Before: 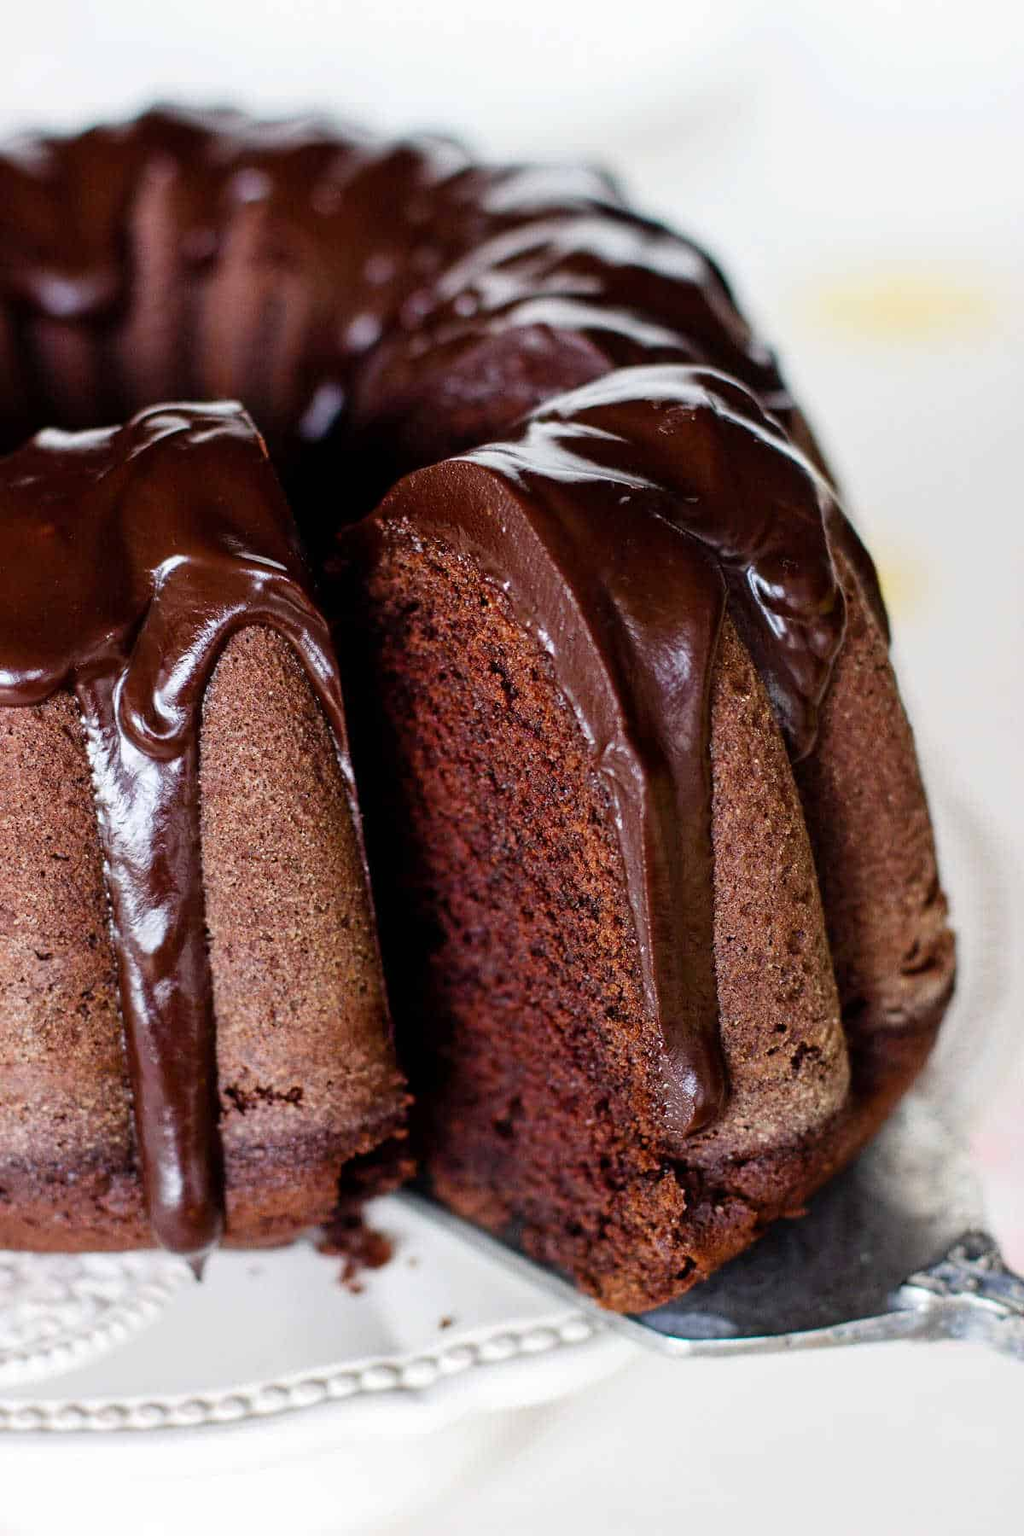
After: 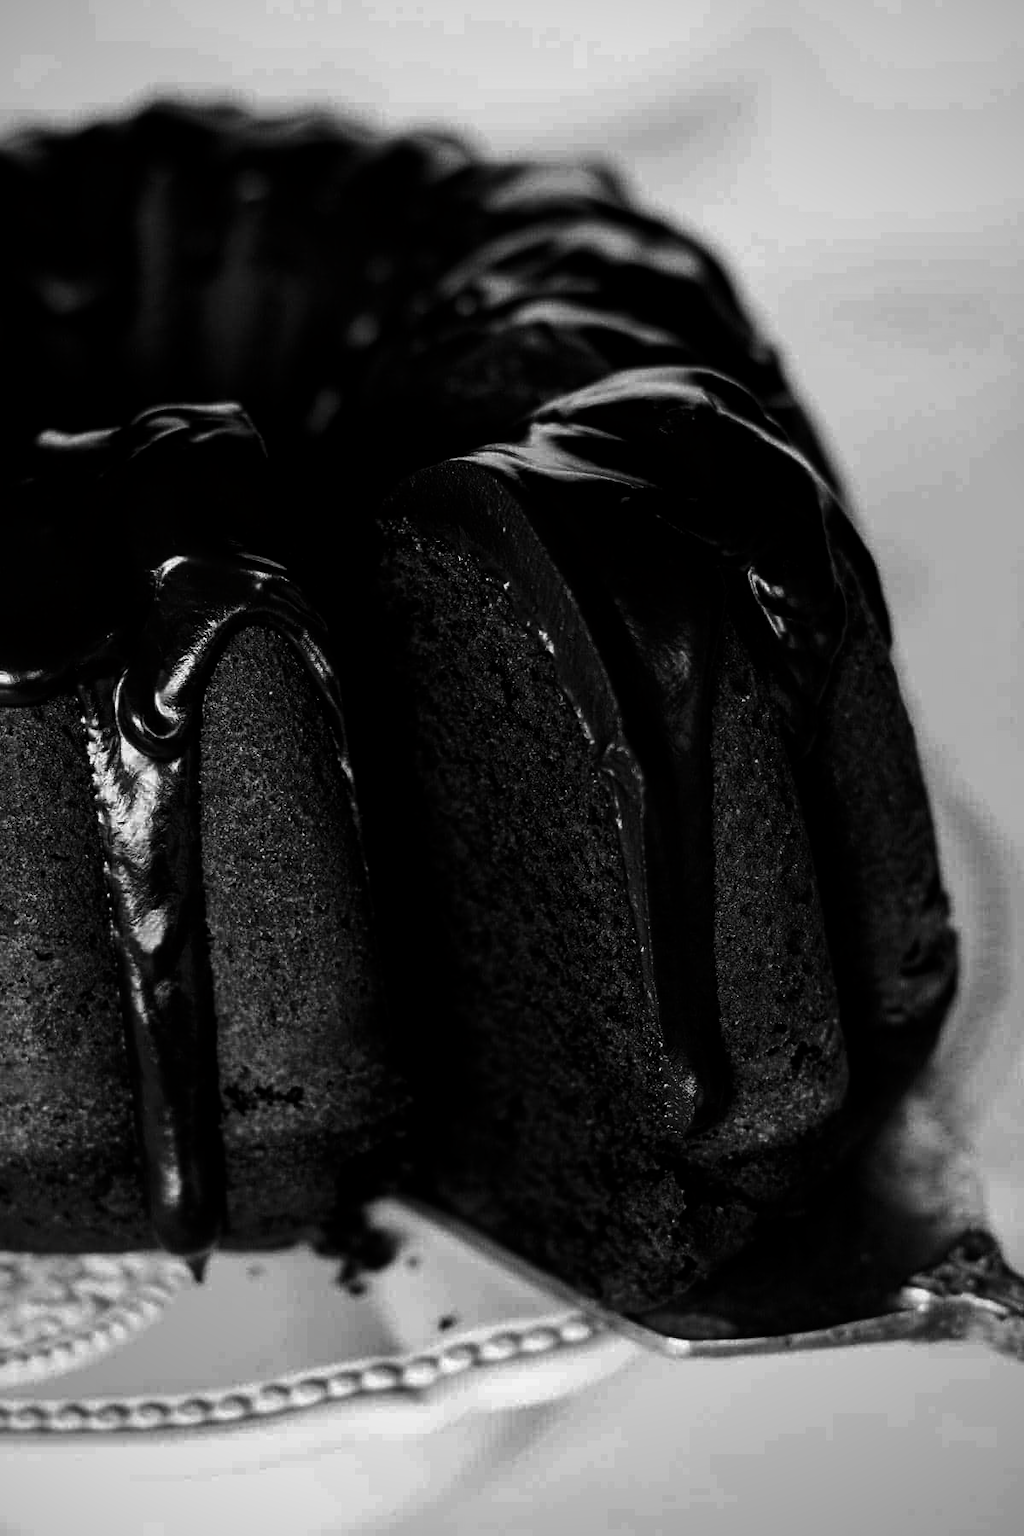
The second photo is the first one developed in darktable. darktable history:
vignetting: fall-off start 73.83%
contrast brightness saturation: contrast 0.022, brightness -0.99, saturation -0.996
